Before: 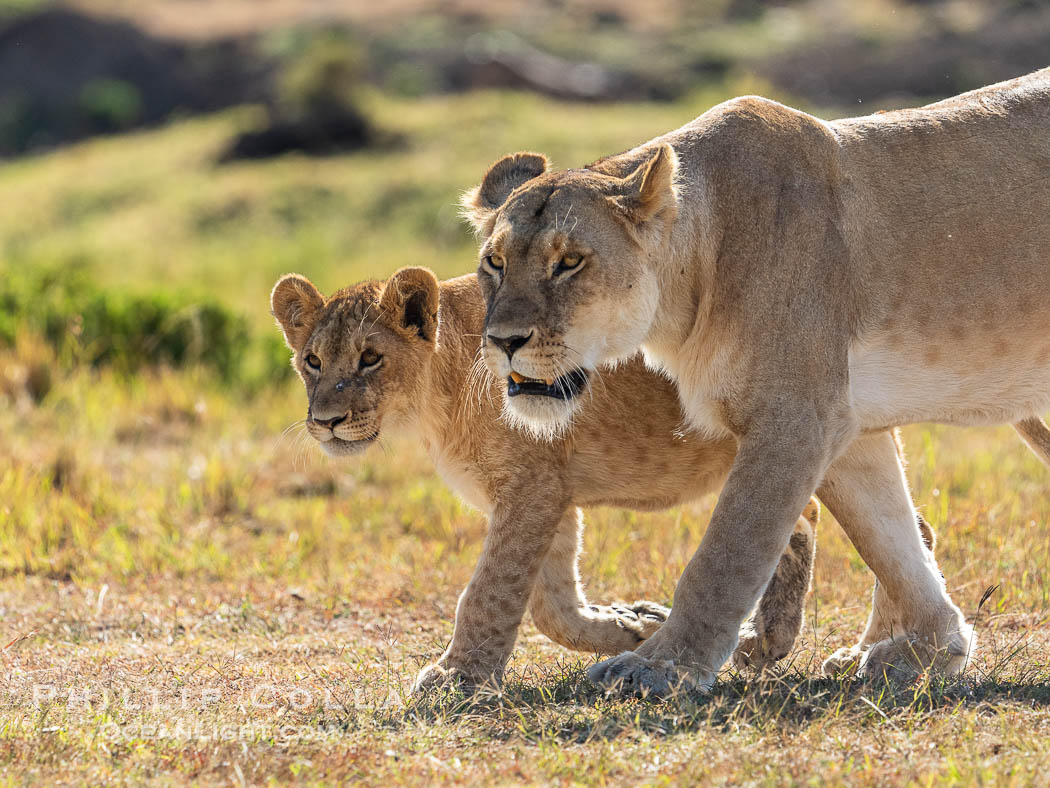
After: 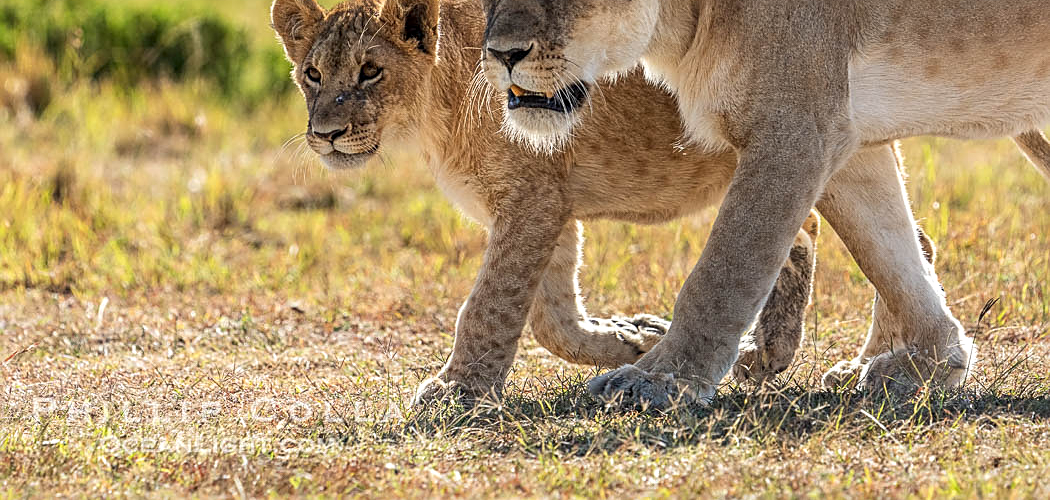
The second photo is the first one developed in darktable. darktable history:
sharpen: on, module defaults
crop and rotate: top 36.435%
local contrast: on, module defaults
